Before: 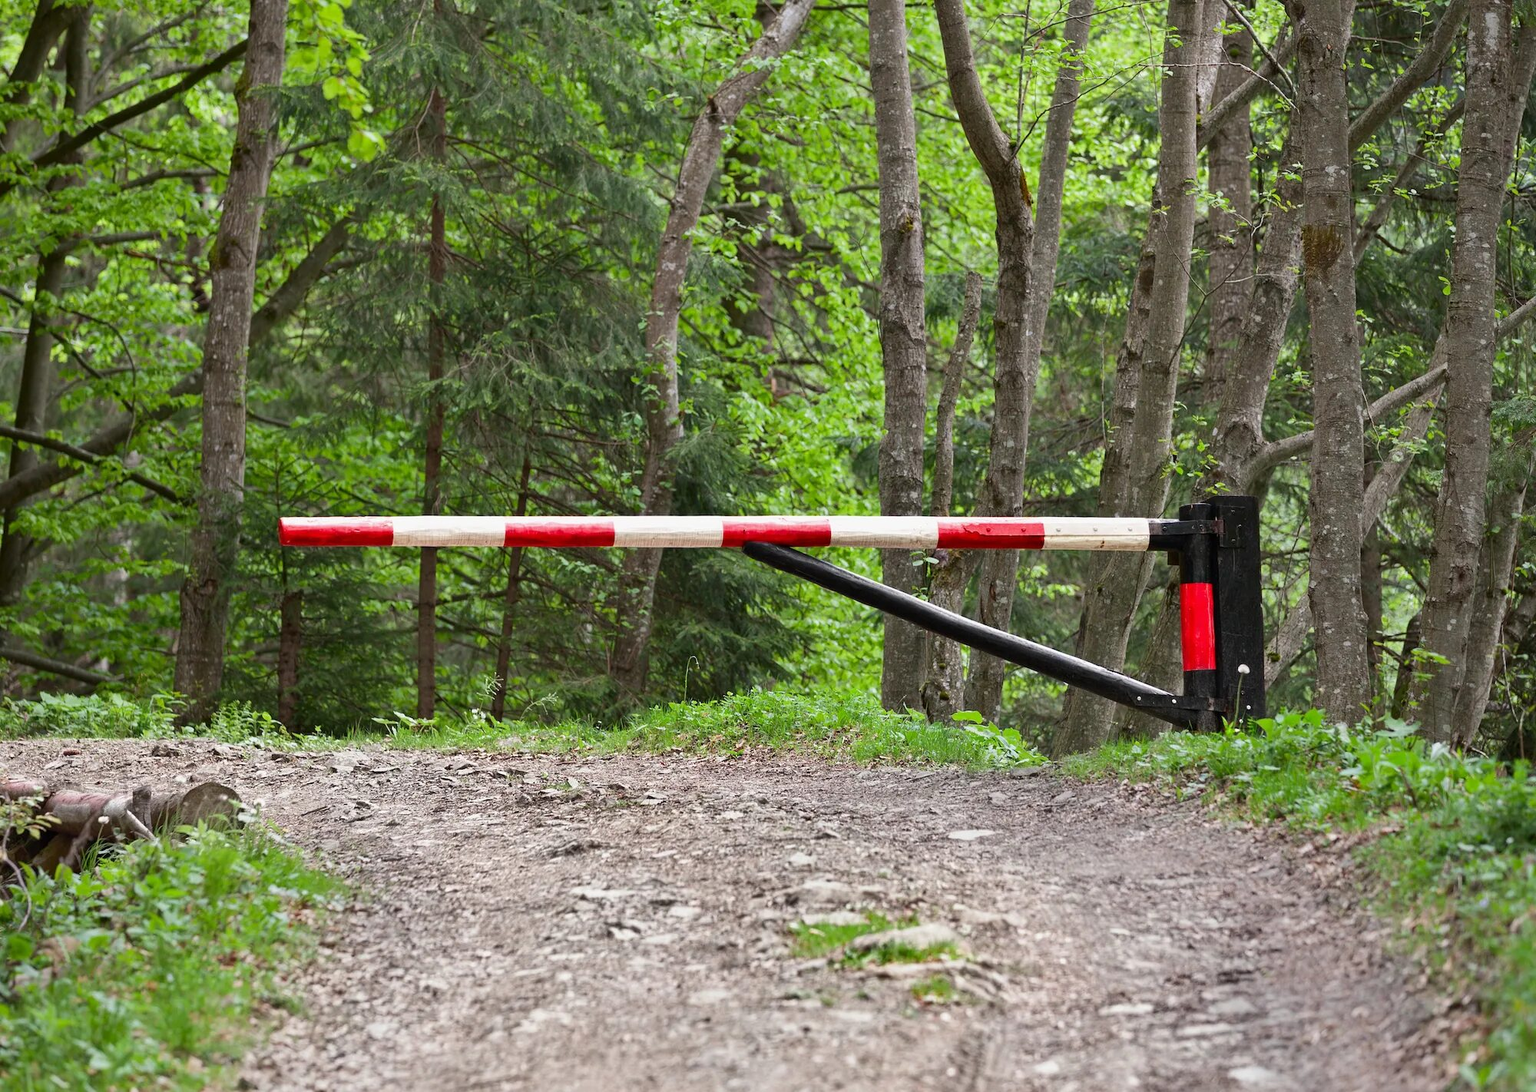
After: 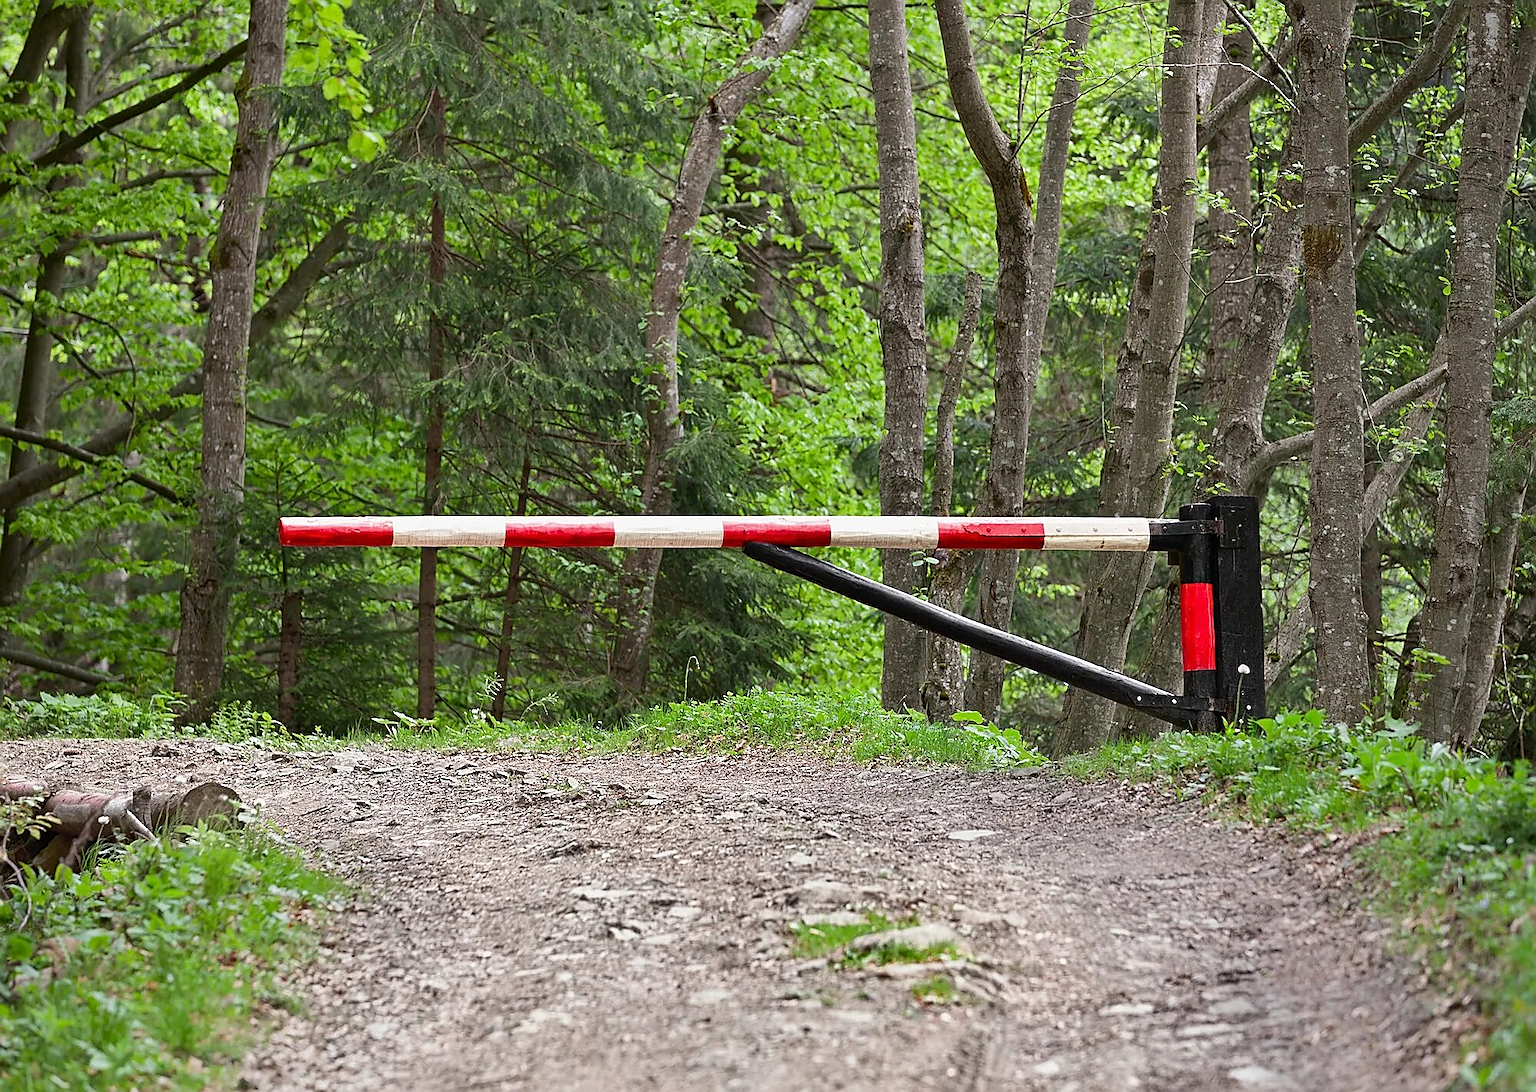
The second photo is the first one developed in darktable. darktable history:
sharpen: radius 1.4, amount 1.264, threshold 0.615
